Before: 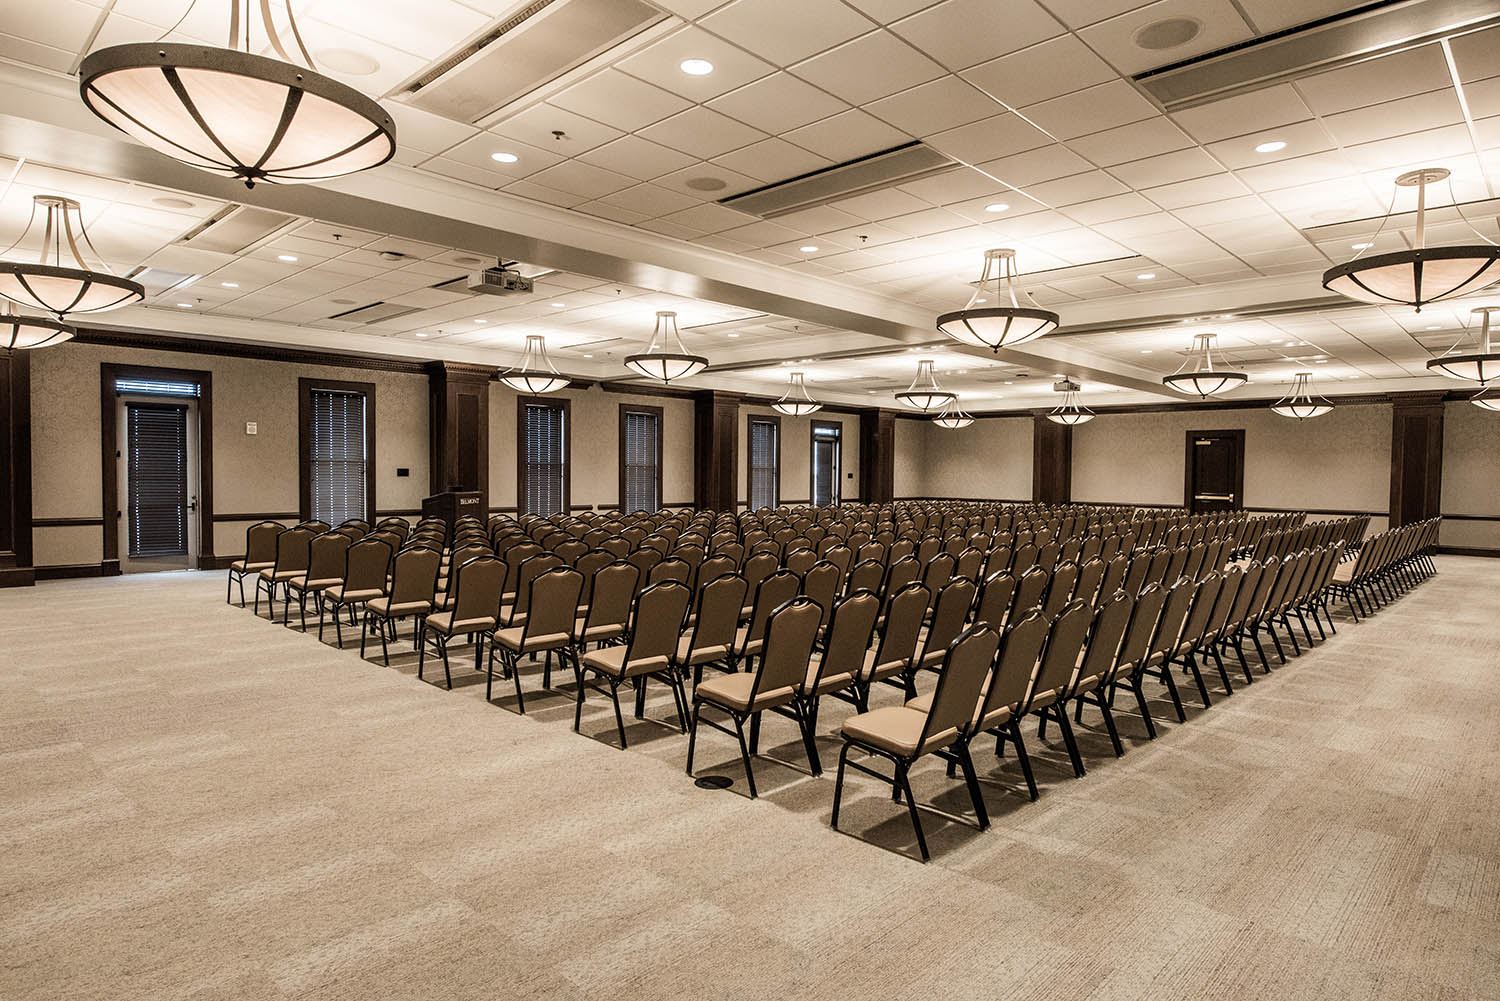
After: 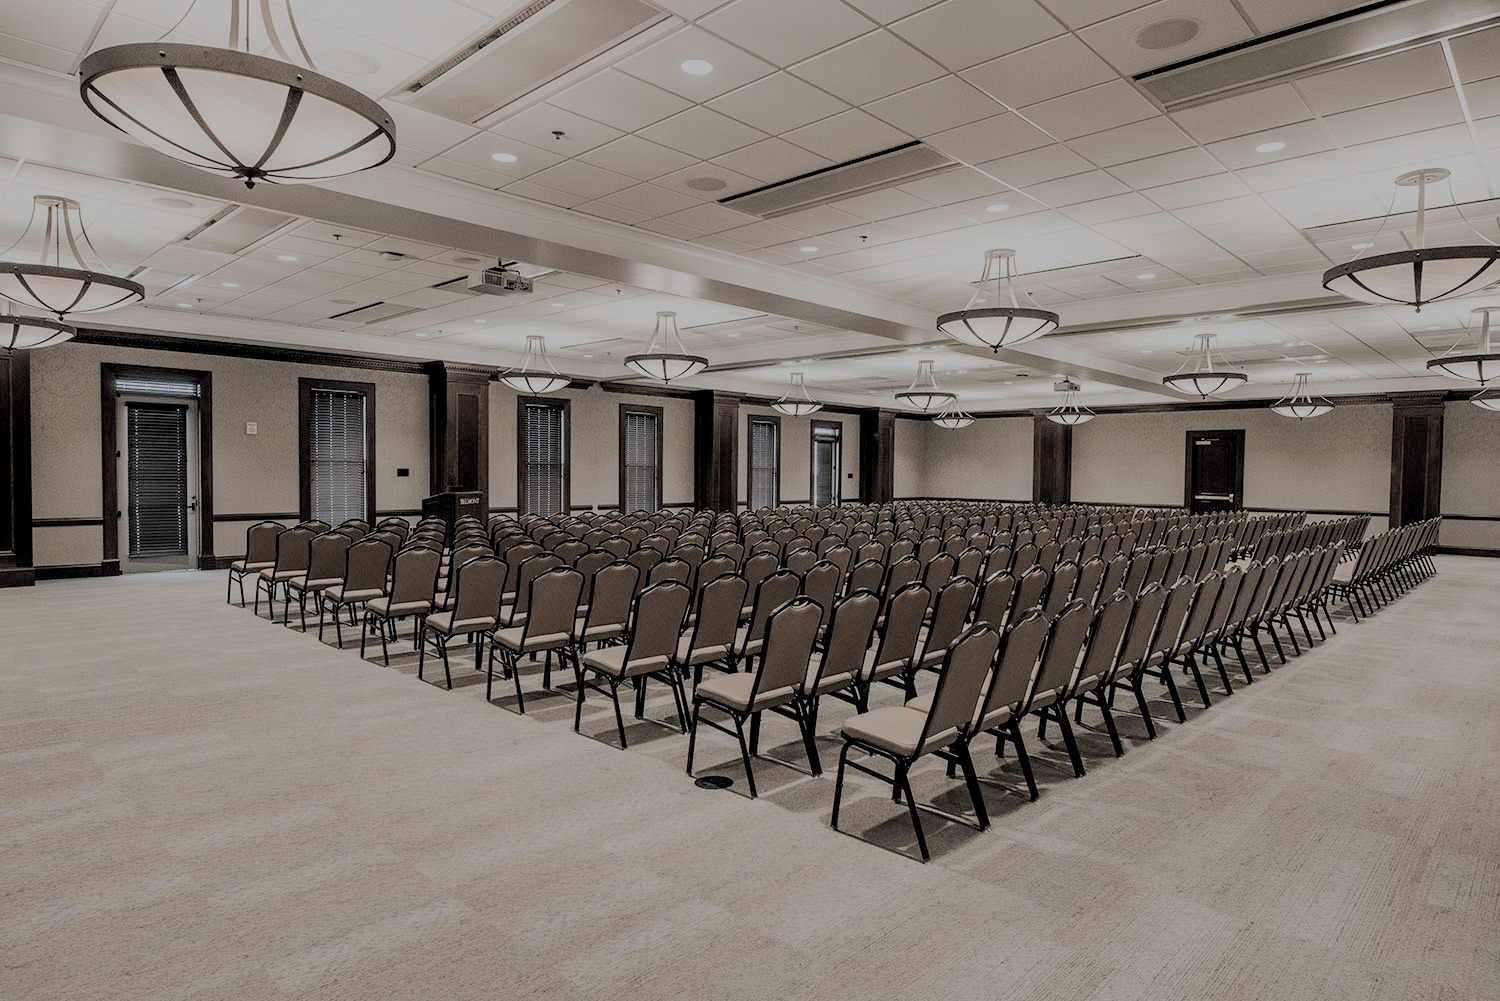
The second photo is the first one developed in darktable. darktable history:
color correction: highlights b* -0.013, saturation 0.483
filmic rgb: black relative exposure -7.01 EV, white relative exposure 6.02 EV, target black luminance 0%, hardness 2.73, latitude 61.42%, contrast 0.699, highlights saturation mix 11.1%, shadows ↔ highlights balance -0.119%
